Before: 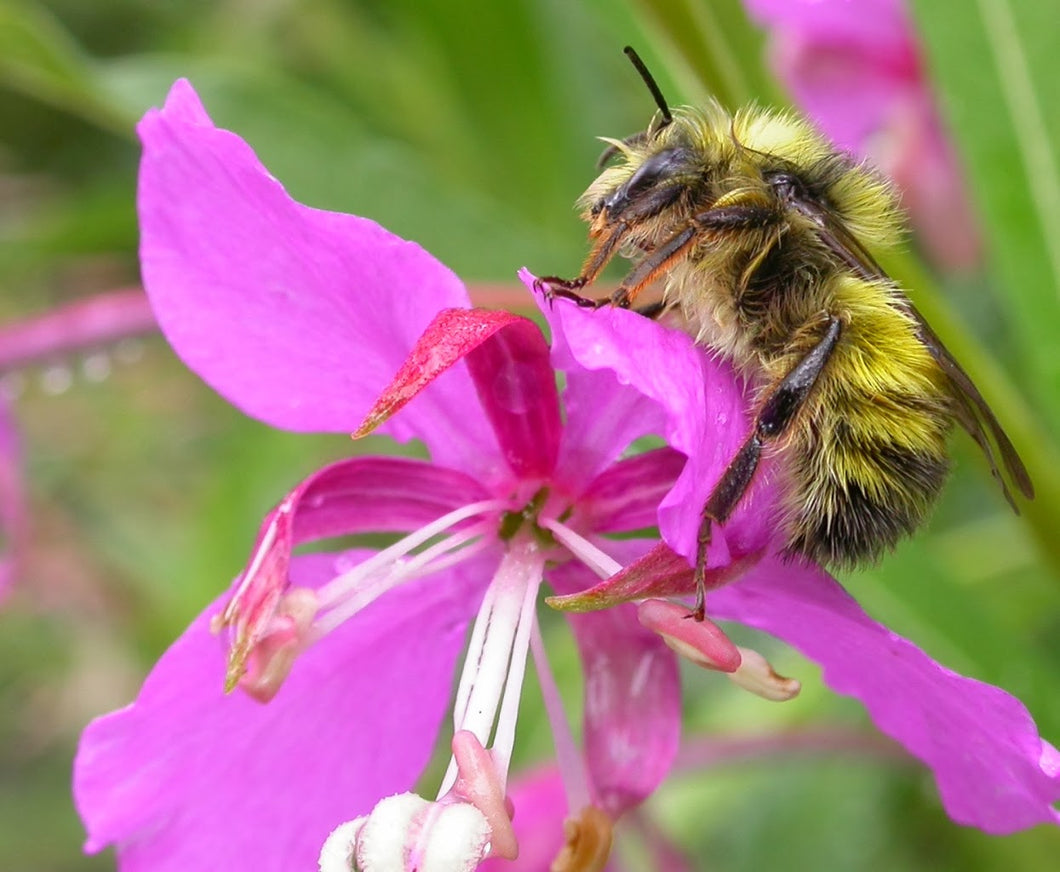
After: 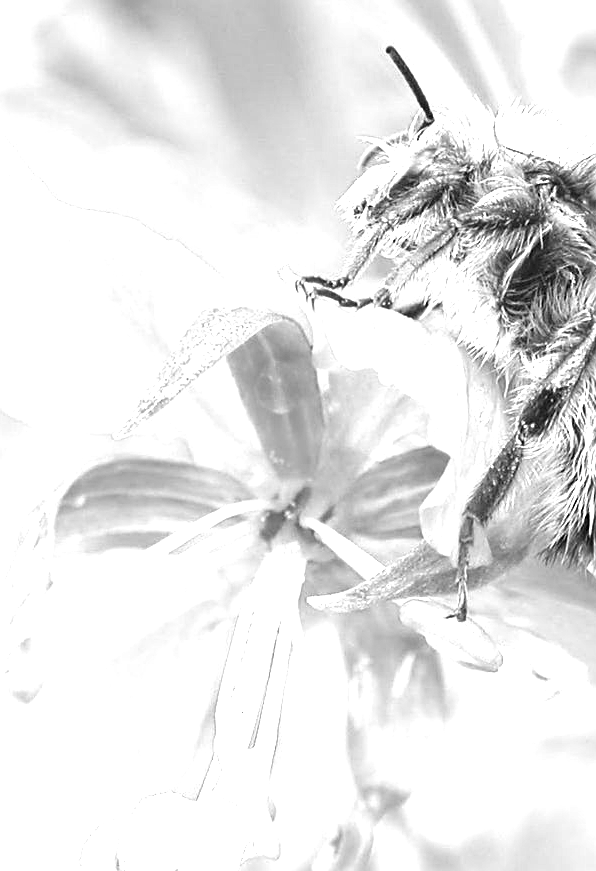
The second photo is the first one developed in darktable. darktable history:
exposure: black level correction 0, exposure 2.088 EV, compensate exposure bias true, compensate highlight preservation false
crop and rotate: left 22.516%, right 21.234%
sharpen: on, module defaults
monochrome: on, module defaults
